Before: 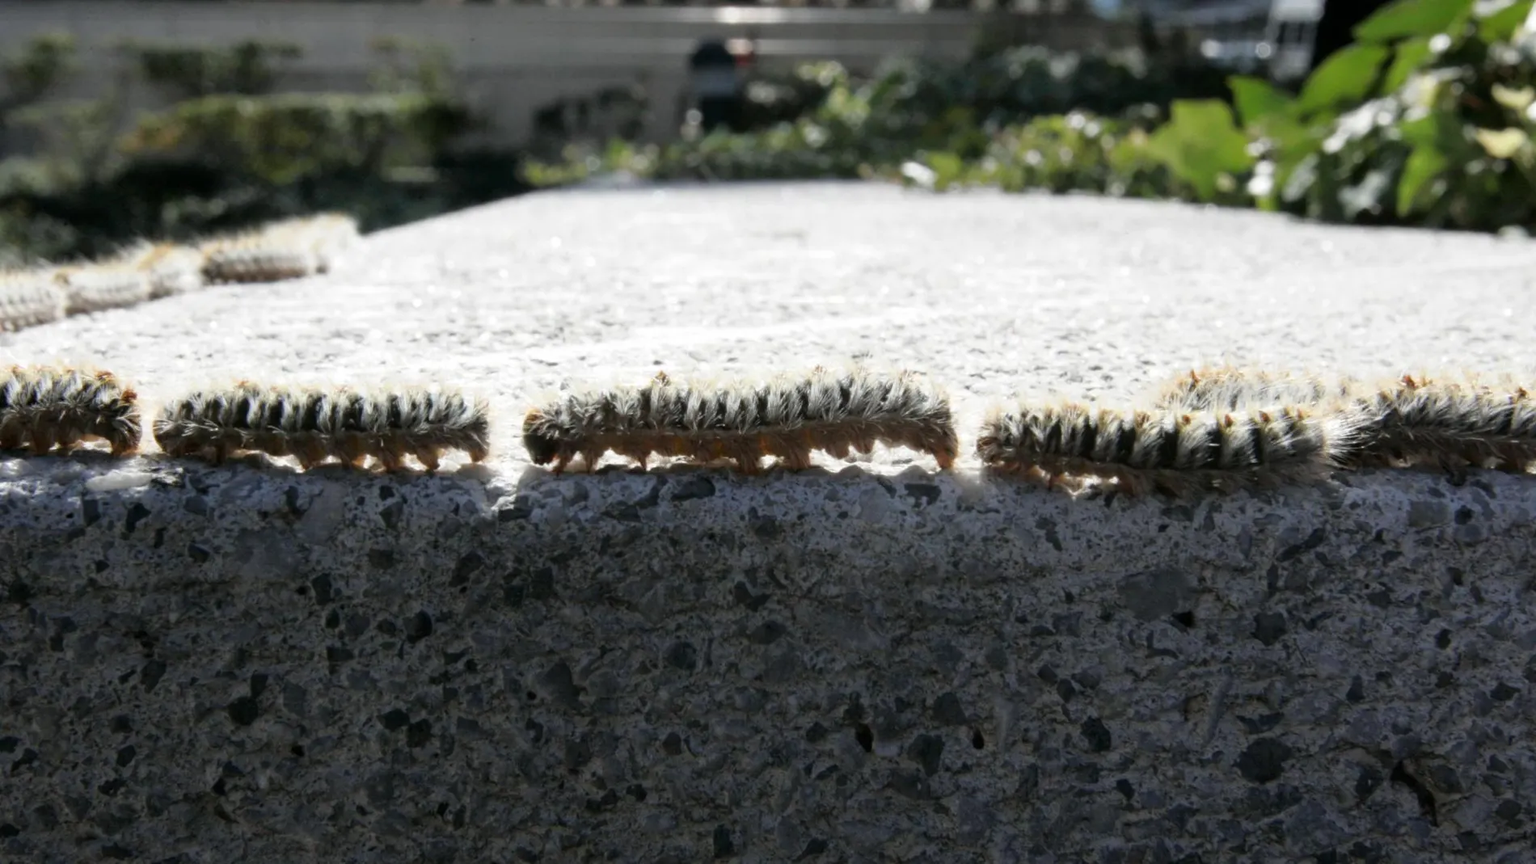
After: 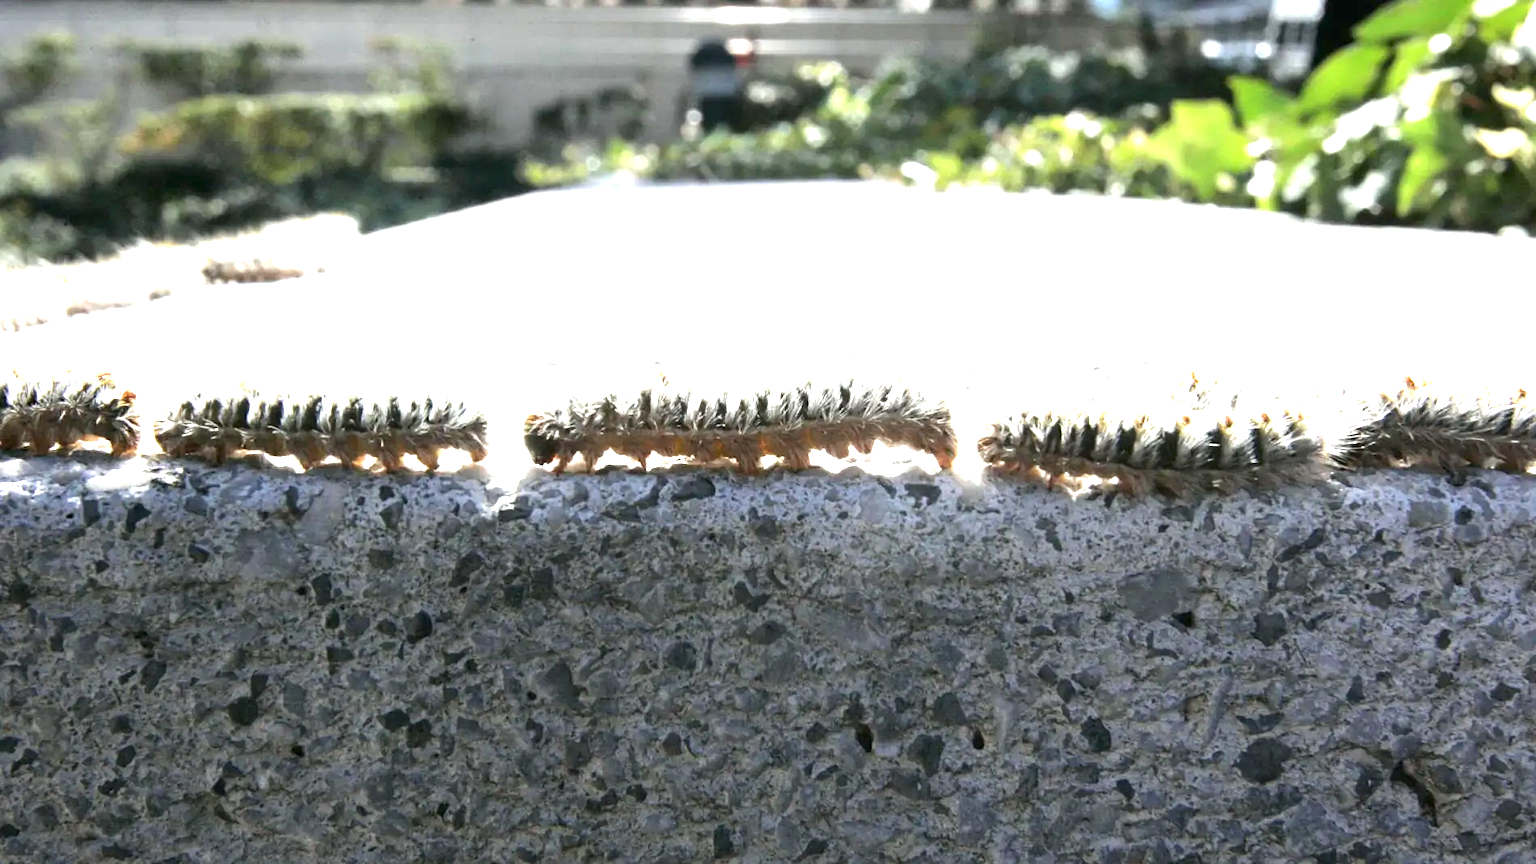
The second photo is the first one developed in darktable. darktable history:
exposure: black level correction 0, exposure 1.894 EV, compensate highlight preservation false
sharpen: amount 0.216
